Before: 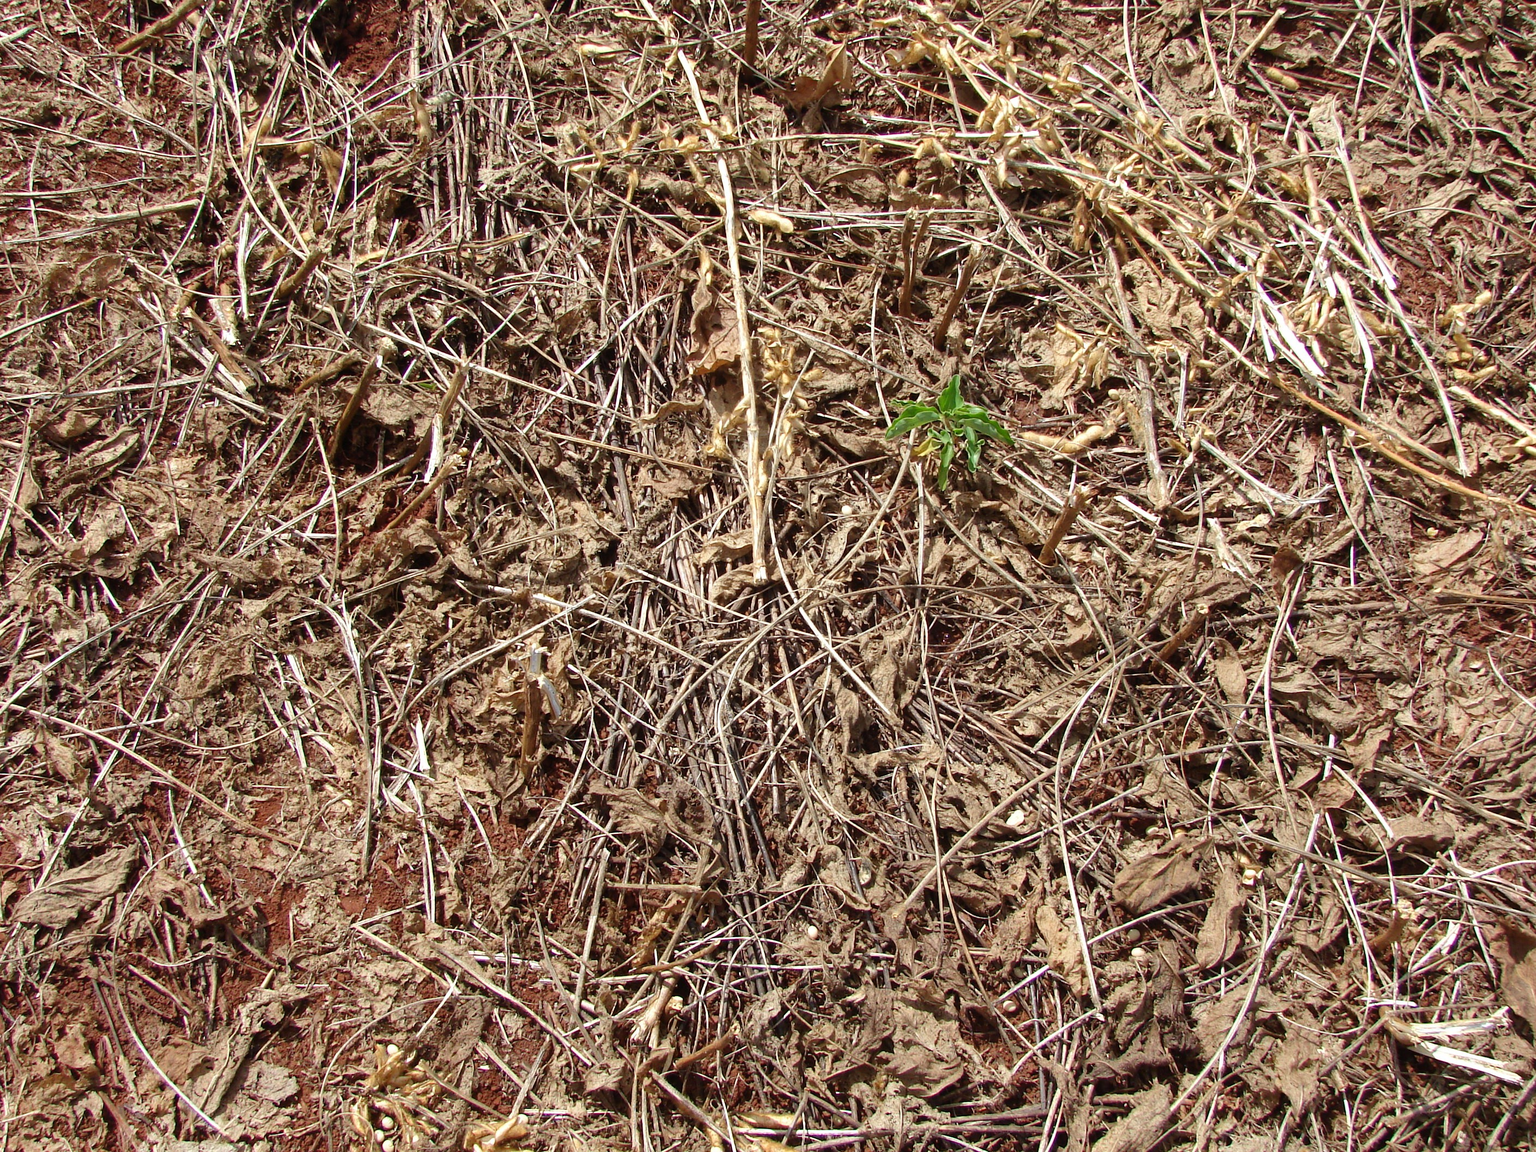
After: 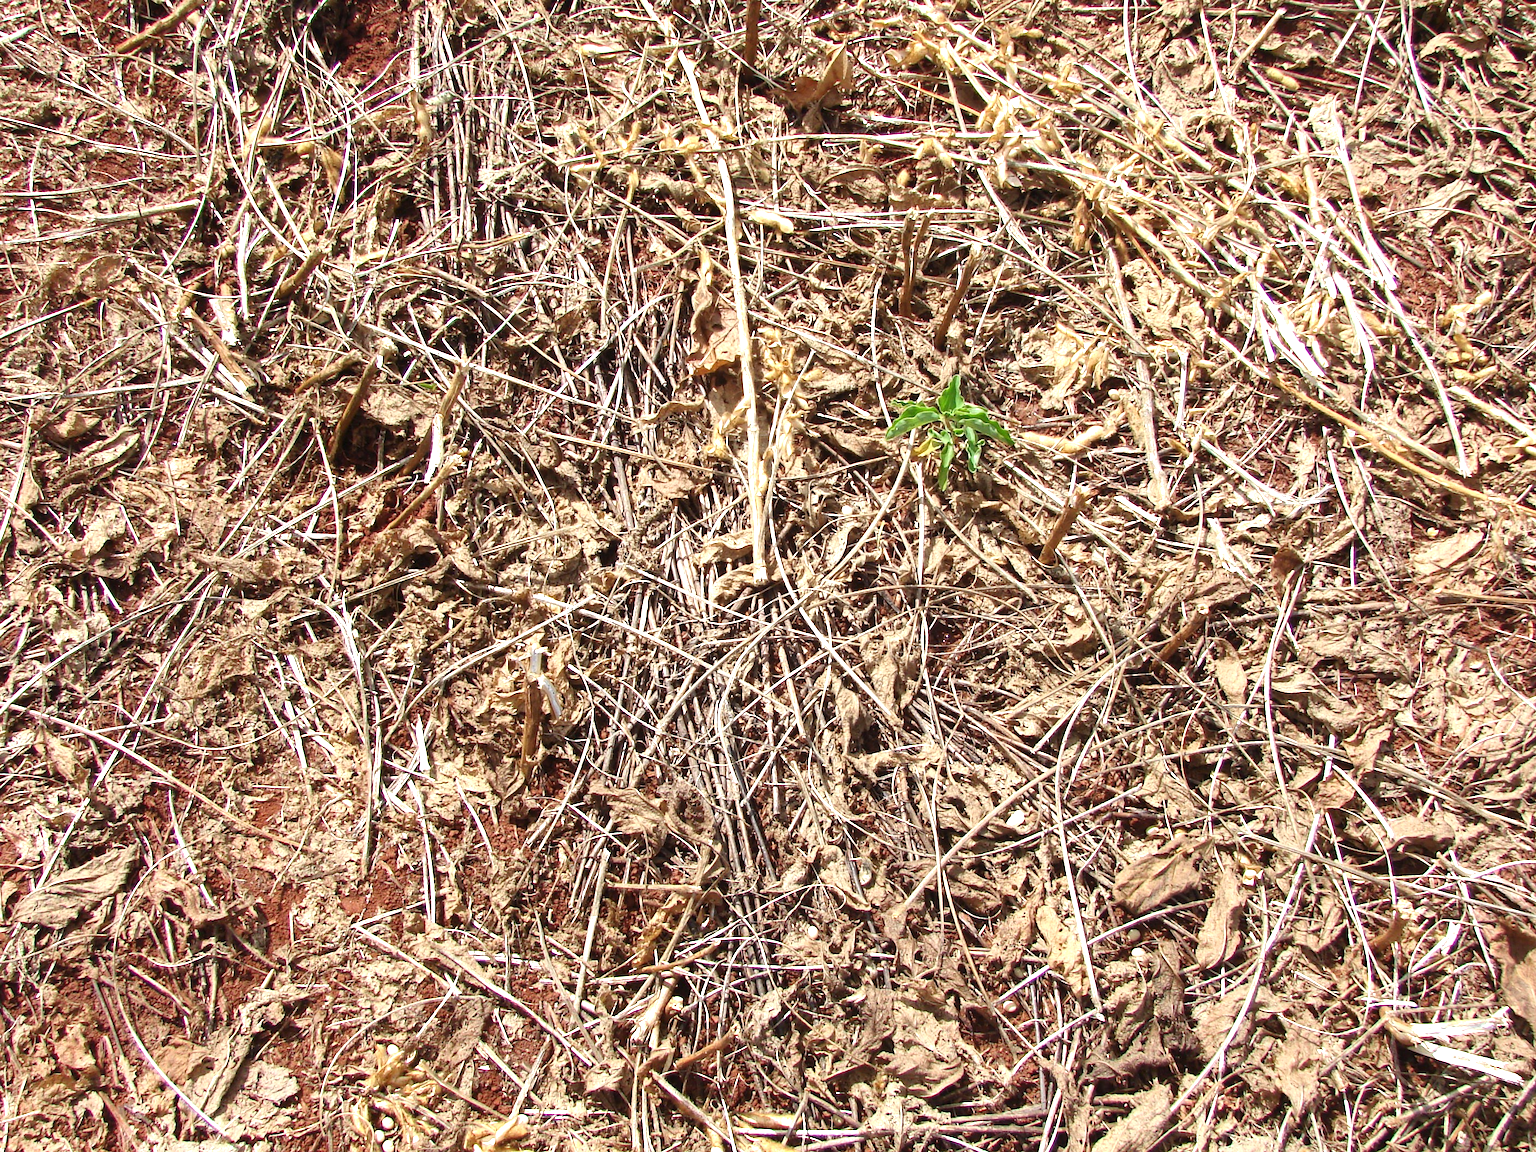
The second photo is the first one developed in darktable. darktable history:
exposure: black level correction 0, exposure 0.695 EV, compensate exposure bias true, compensate highlight preservation false
shadows and highlights: shadows -1.22, highlights 39.73
